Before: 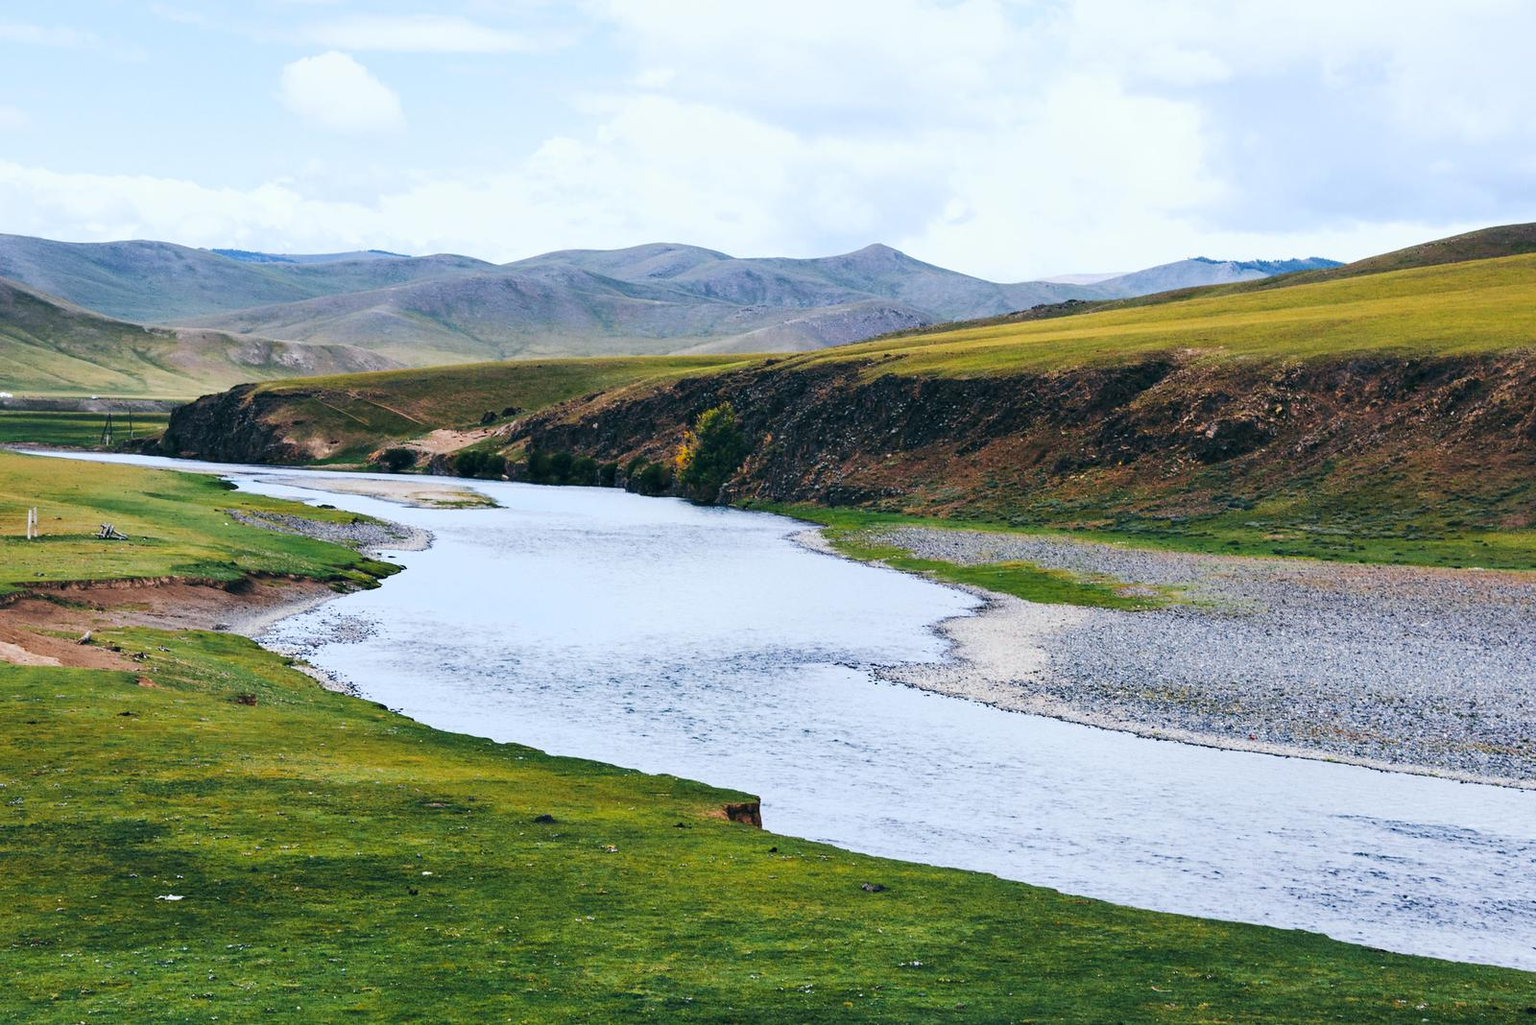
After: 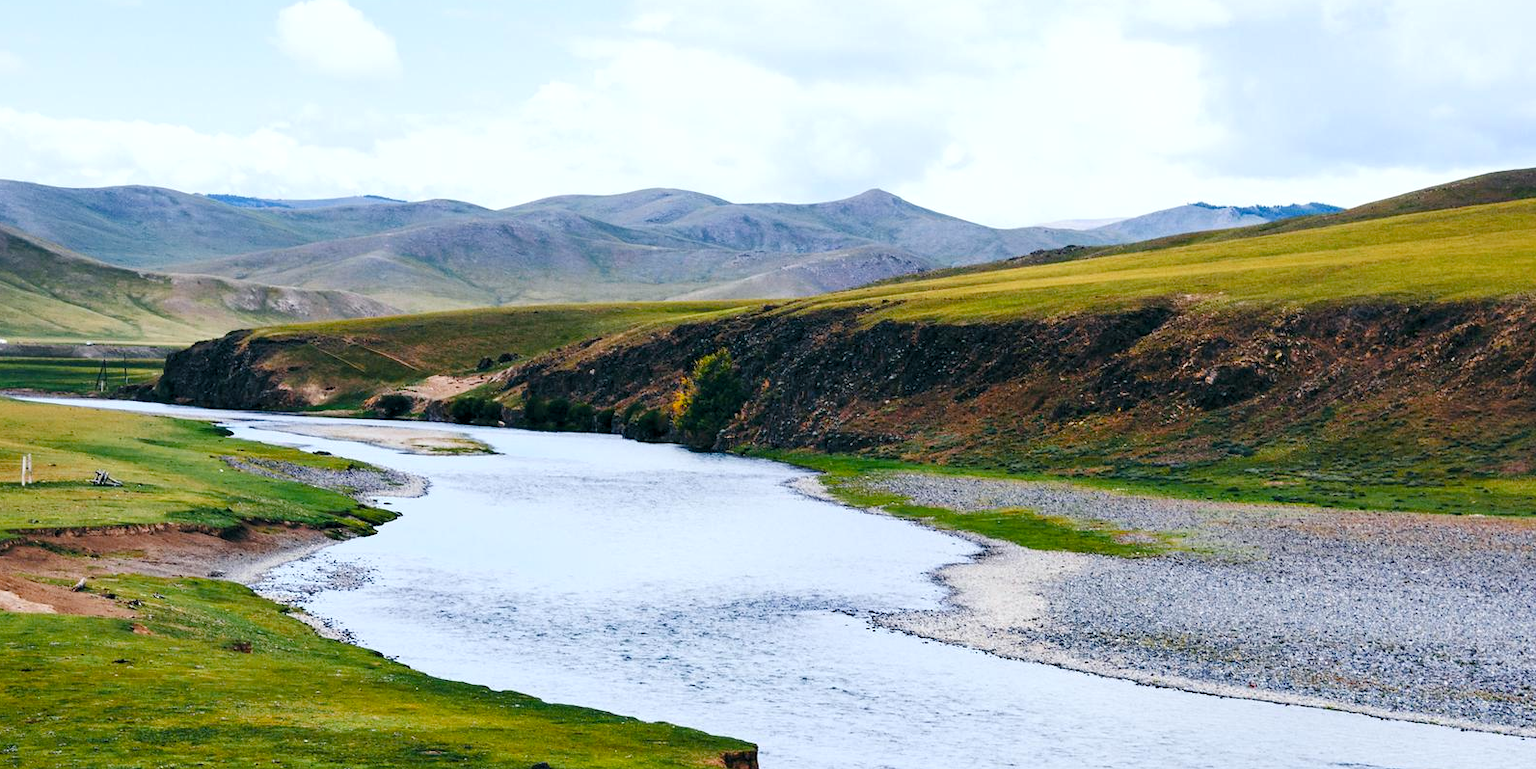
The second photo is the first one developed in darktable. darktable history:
crop: left 0.387%, top 5.469%, bottom 19.809%
levels: levels [0.031, 0.5, 0.969]
color balance rgb: perceptual saturation grading › global saturation 20%, perceptual saturation grading › highlights -25%, perceptual saturation grading › shadows 25%
